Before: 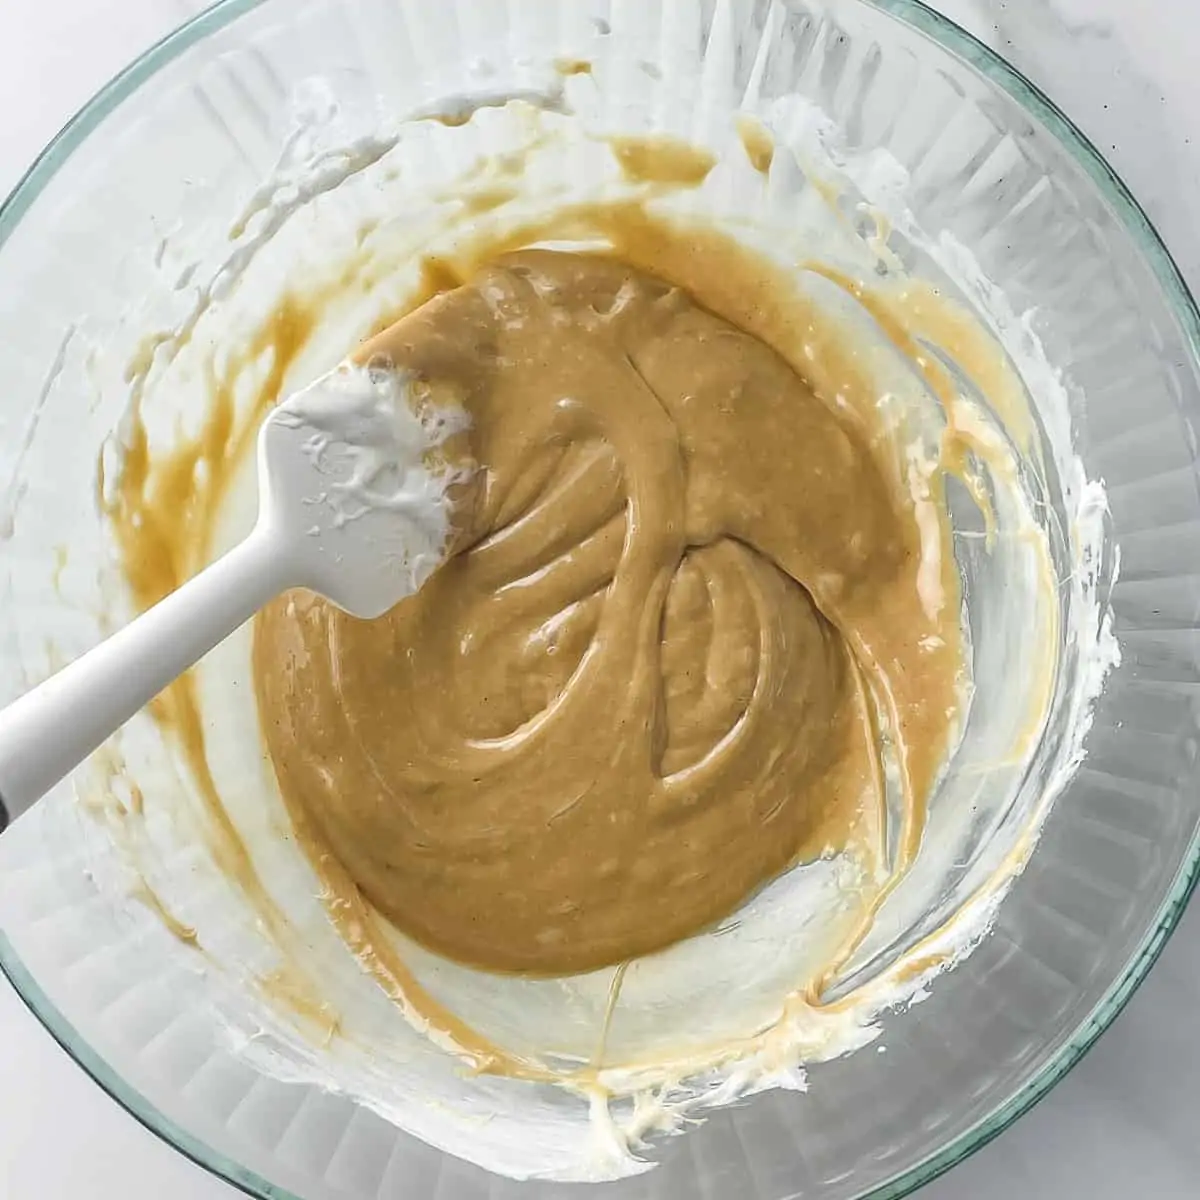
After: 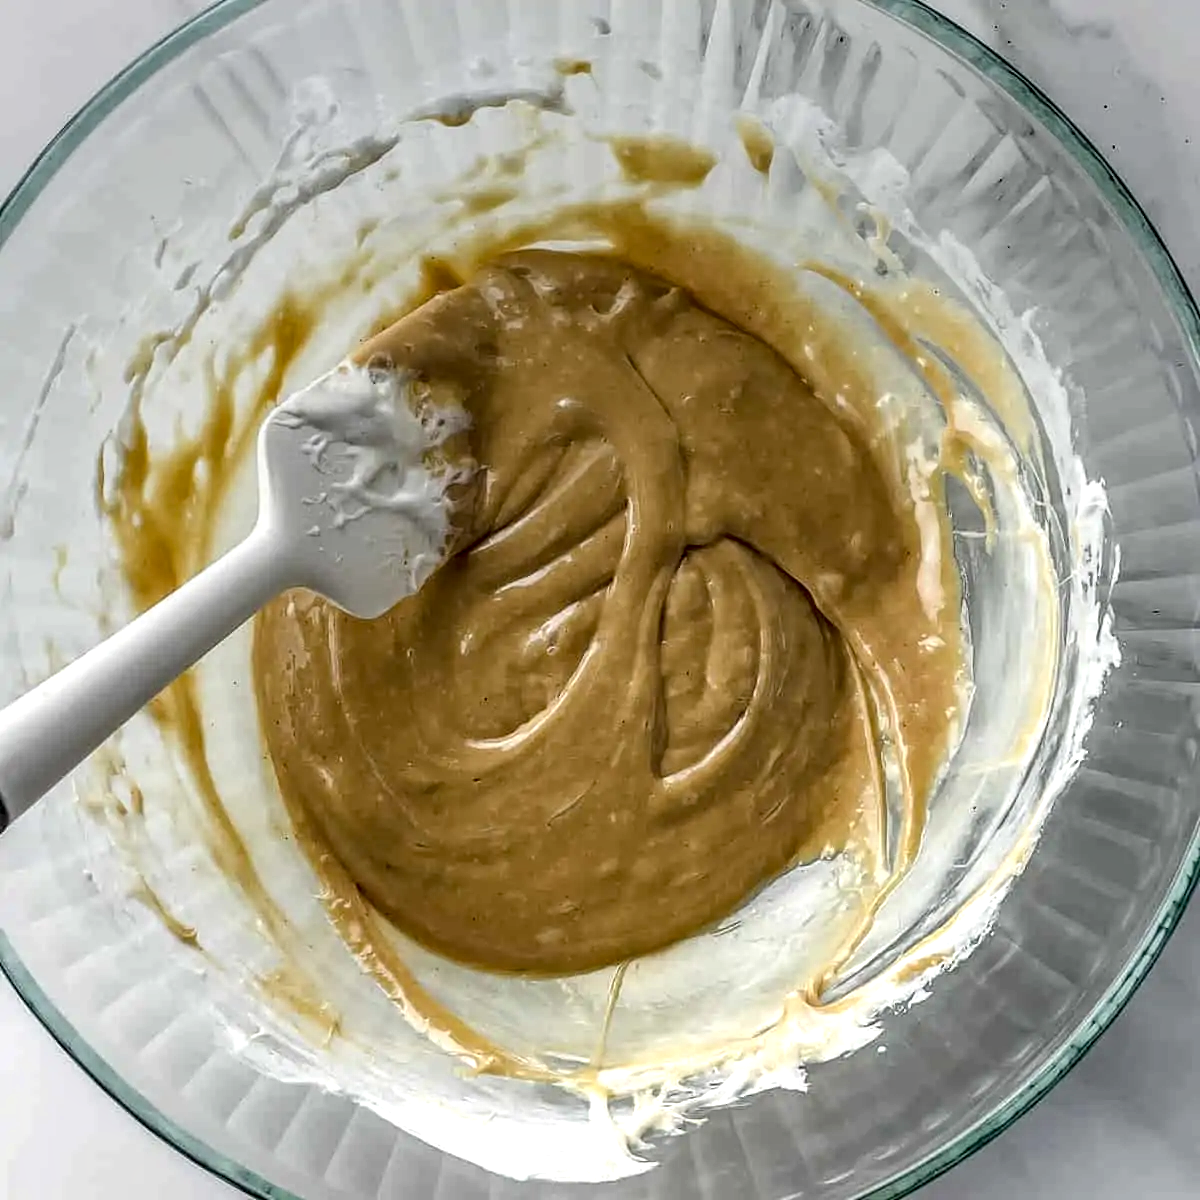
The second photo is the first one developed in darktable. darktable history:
exposure: compensate highlight preservation false
graduated density: on, module defaults
haze removal: compatibility mode true, adaptive false
local contrast: highlights 20%, shadows 70%, detail 170%
